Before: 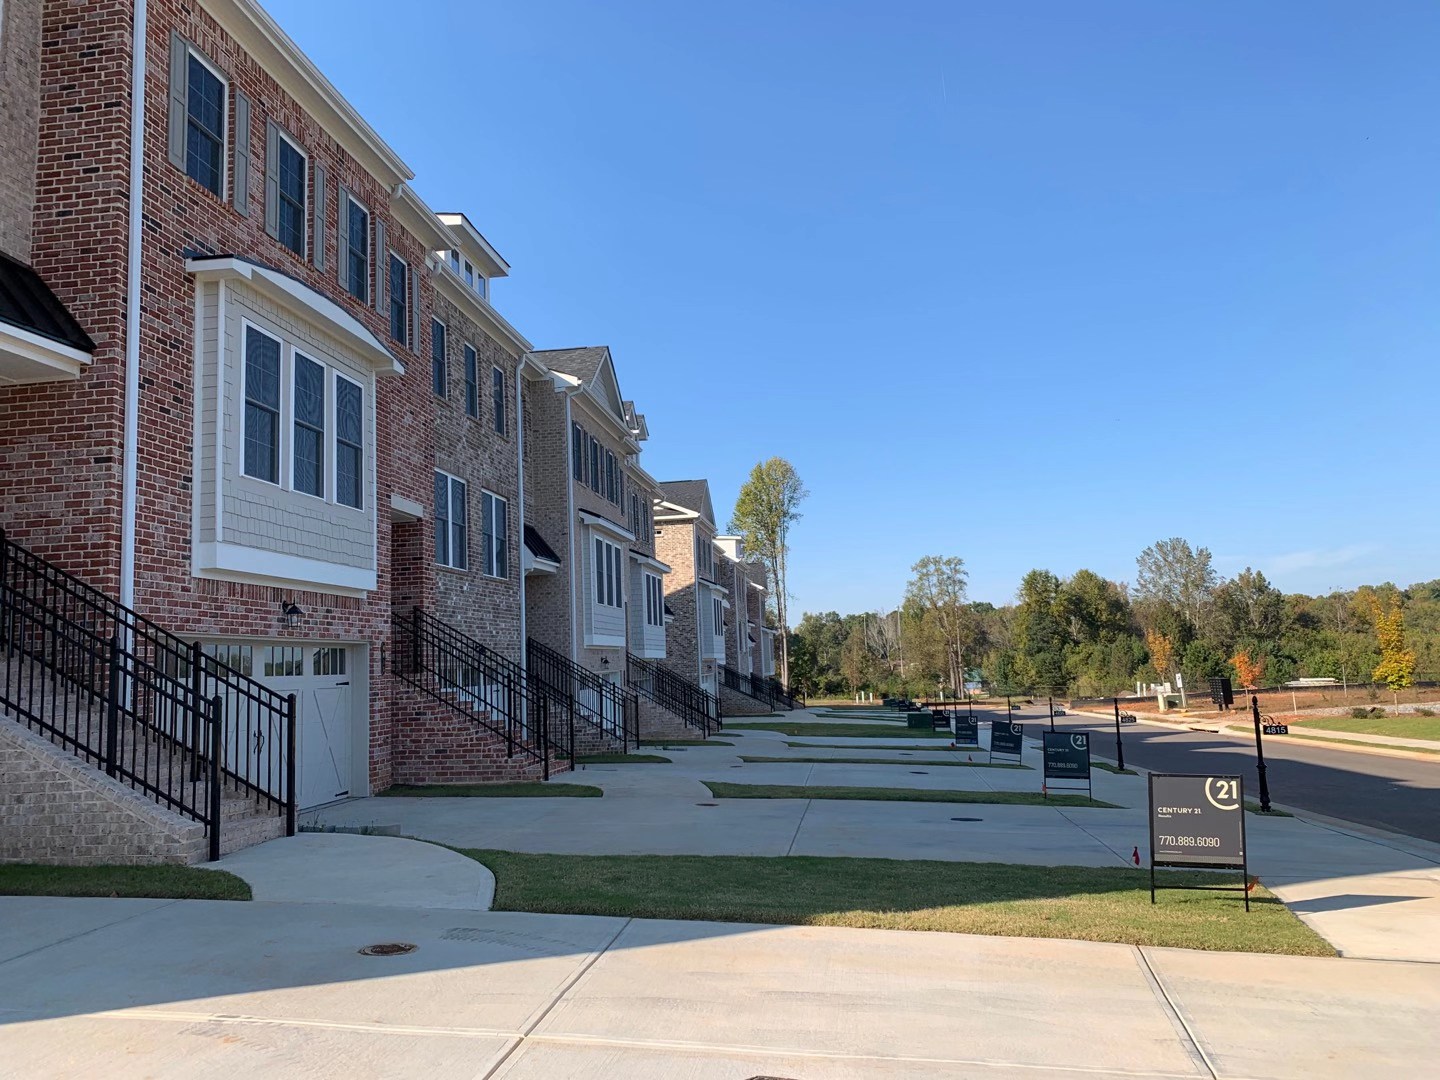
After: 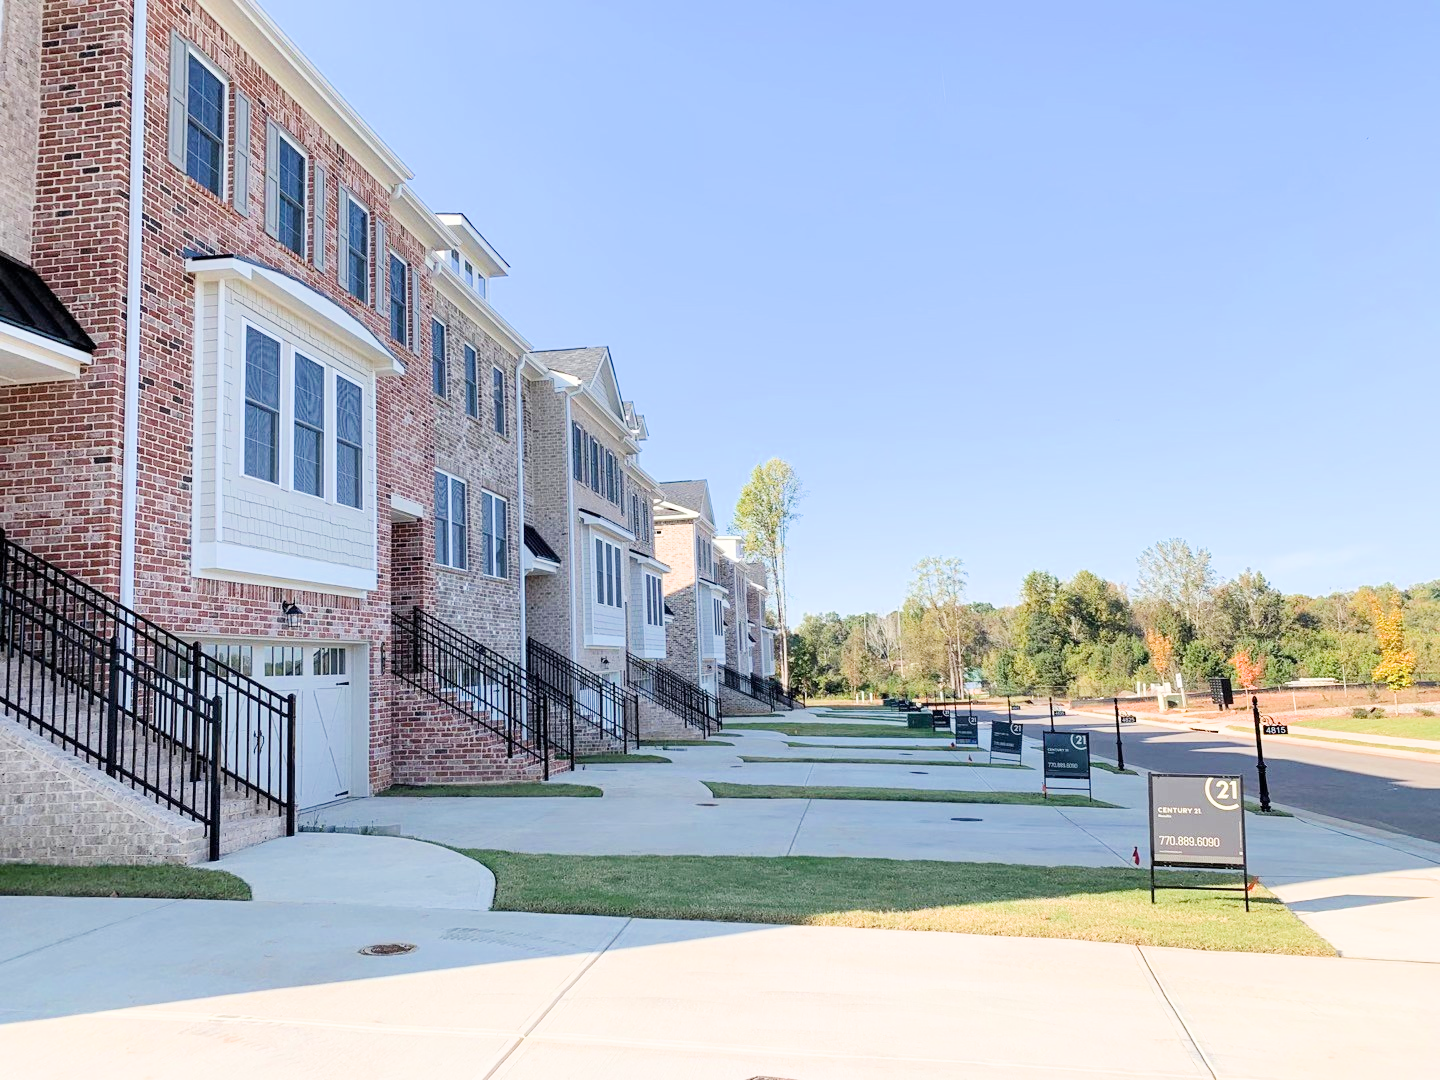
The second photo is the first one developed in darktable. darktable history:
filmic rgb: black relative exposure -7.65 EV, white relative exposure 4.56 EV, hardness 3.61, iterations of high-quality reconstruction 0
exposure: black level correction 0, exposure 1.98 EV, compensate highlight preservation false
